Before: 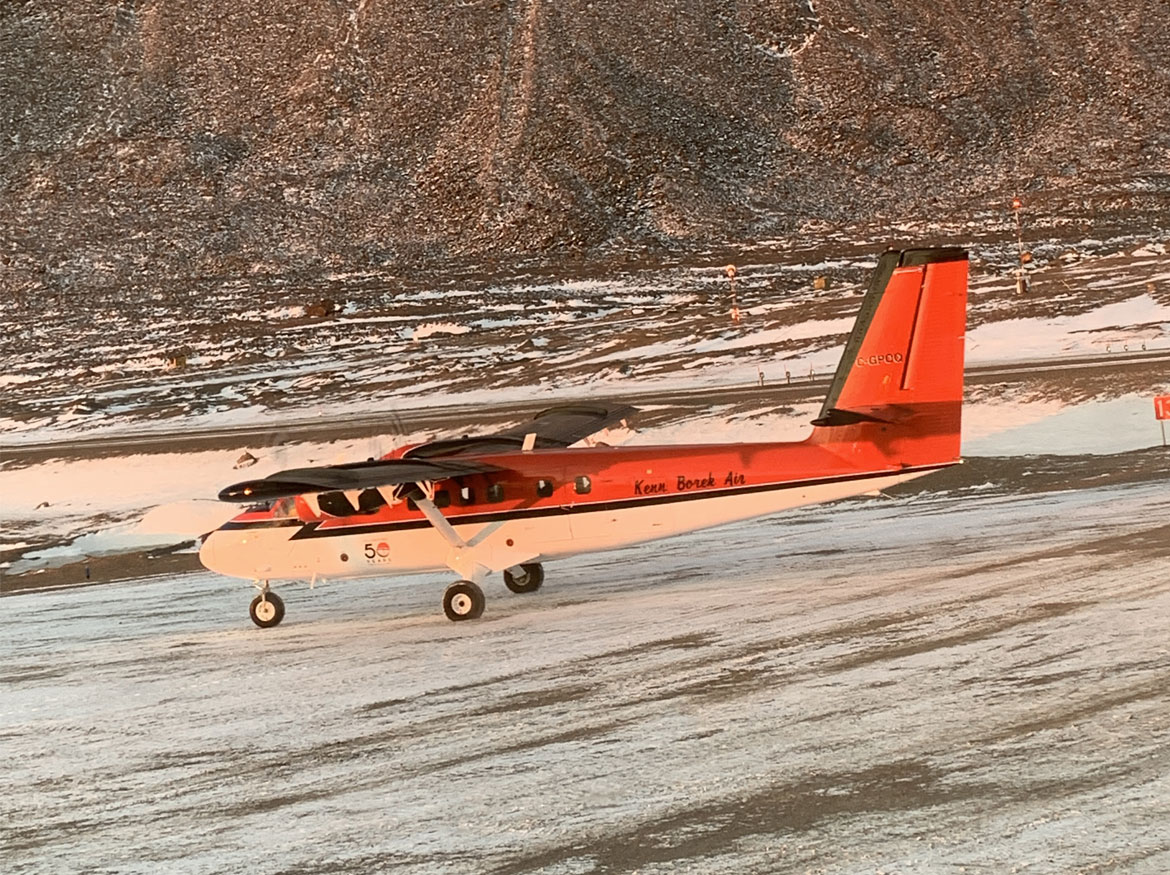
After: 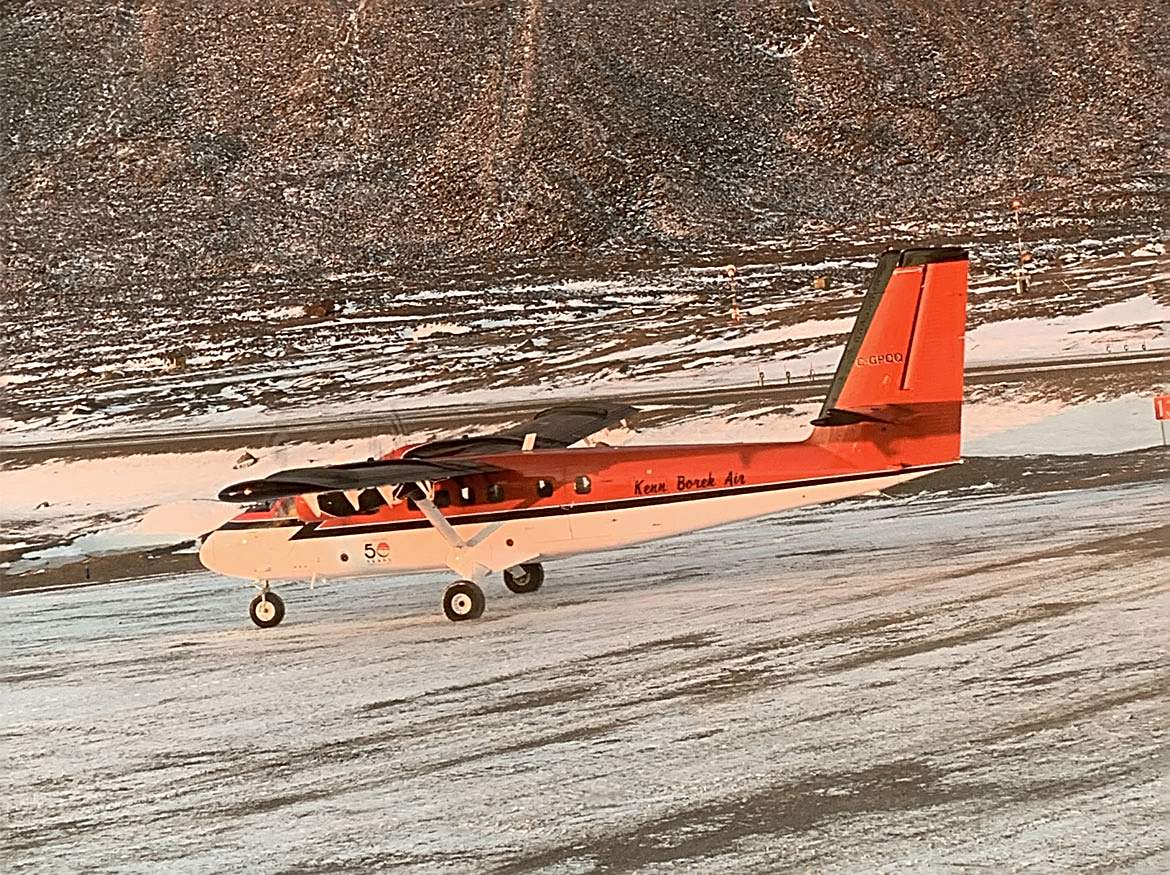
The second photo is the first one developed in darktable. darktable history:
sharpen: radius 2.543, amount 0.636
contrast brightness saturation: contrast 0.01, saturation -0.05
